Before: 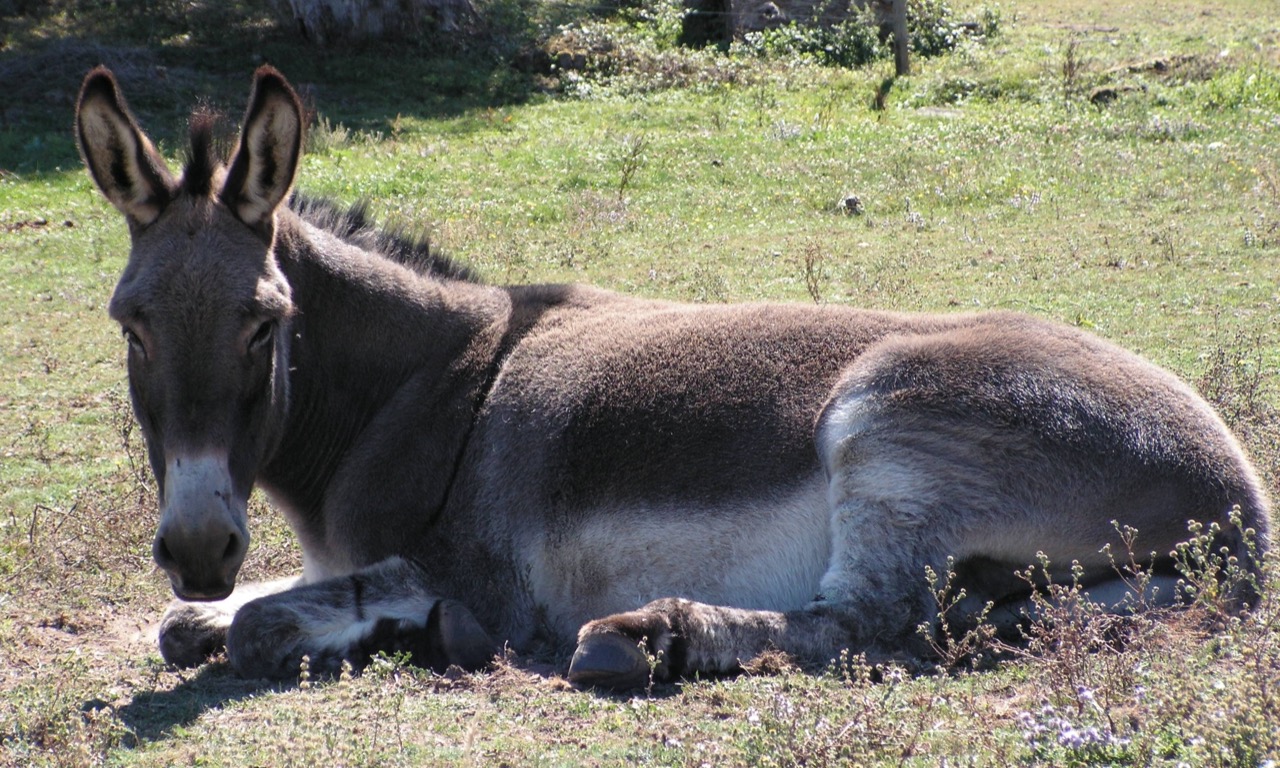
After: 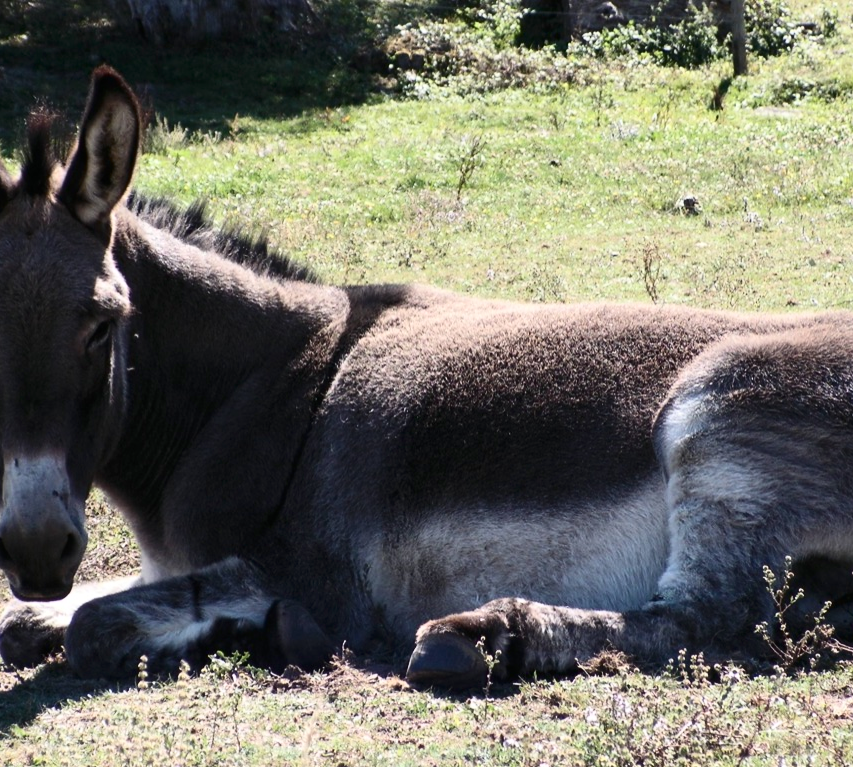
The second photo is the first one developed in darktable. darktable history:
crop and rotate: left 12.673%, right 20.66%
contrast brightness saturation: contrast 0.28
